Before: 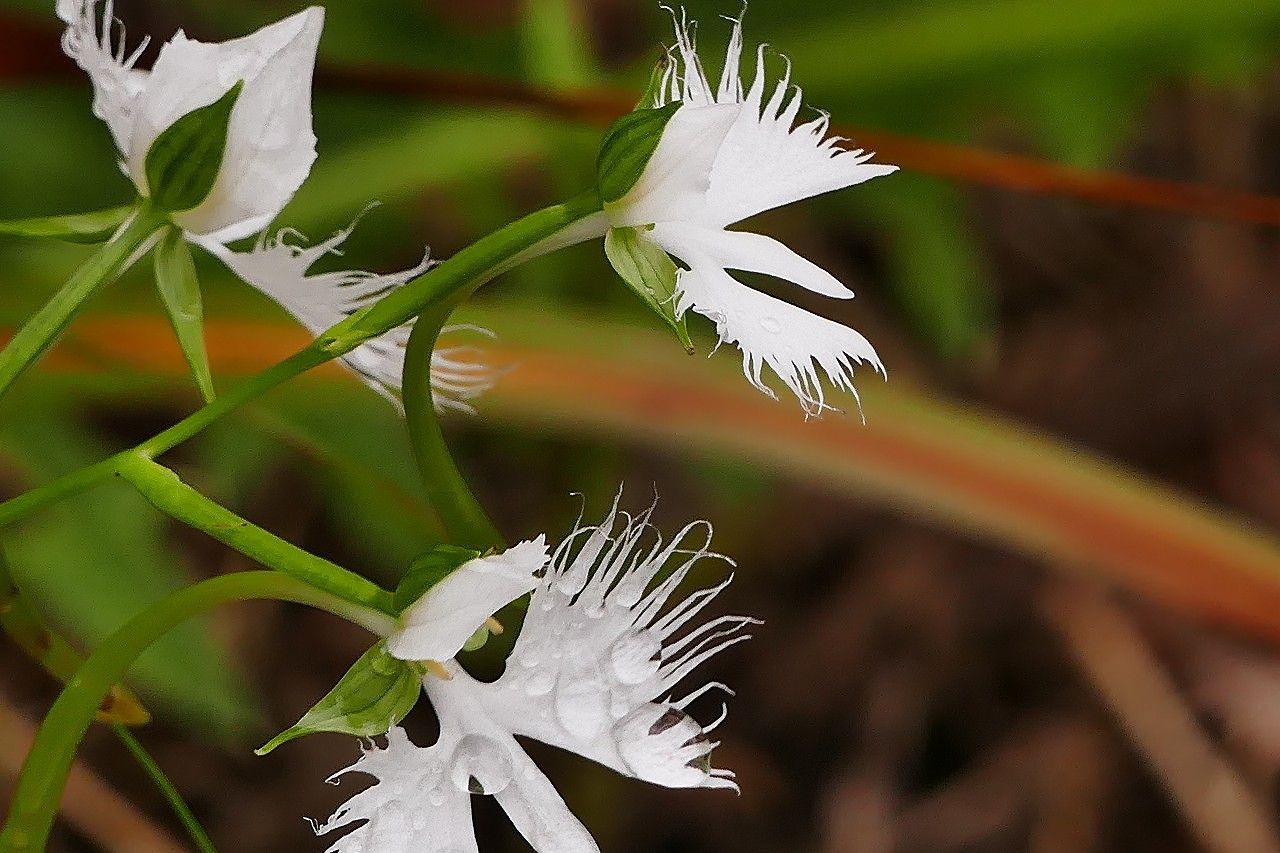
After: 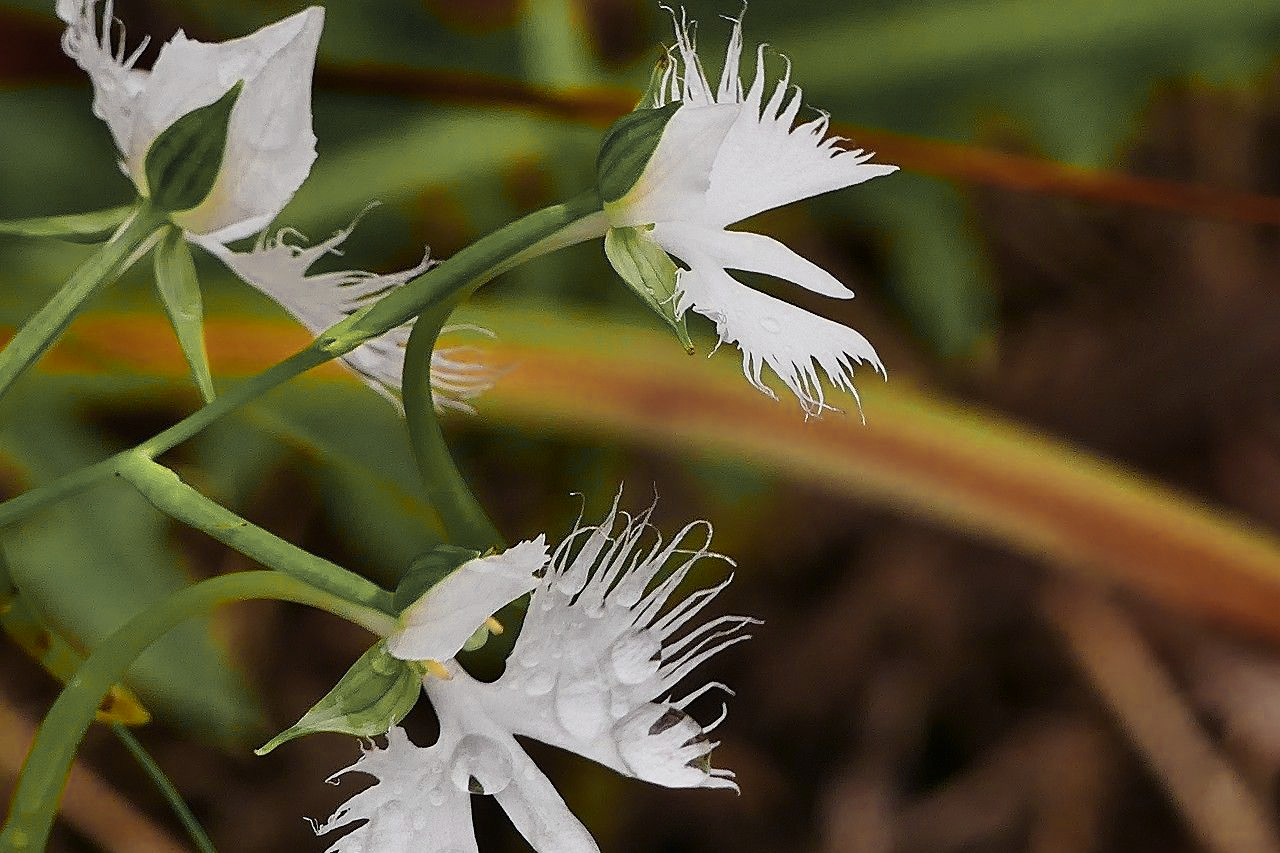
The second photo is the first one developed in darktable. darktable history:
color zones: curves: ch0 [(0.004, 0.306) (0.107, 0.448) (0.252, 0.656) (0.41, 0.398) (0.595, 0.515) (0.768, 0.628)]; ch1 [(0.07, 0.323) (0.151, 0.452) (0.252, 0.608) (0.346, 0.221) (0.463, 0.189) (0.61, 0.368) (0.735, 0.395) (0.921, 0.412)]; ch2 [(0, 0.476) (0.132, 0.512) (0.243, 0.512) (0.397, 0.48) (0.522, 0.376) (0.634, 0.536) (0.761, 0.46)]
exposure: exposure -0.21 EV, compensate highlight preservation false
